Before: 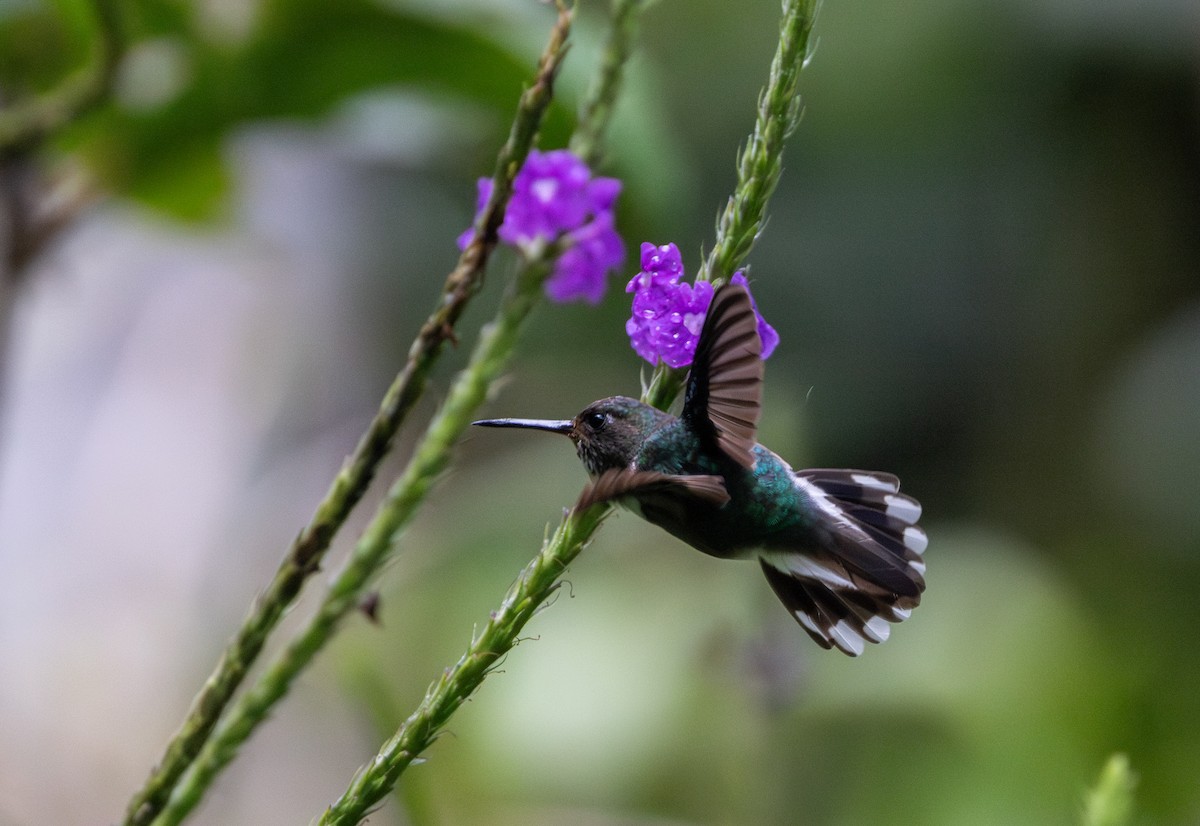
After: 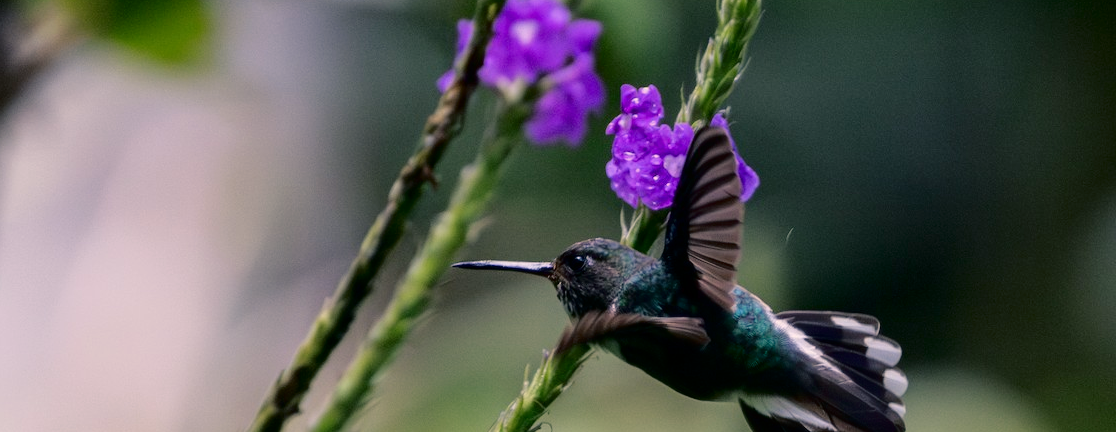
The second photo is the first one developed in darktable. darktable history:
crop: left 1.744%, top 19.225%, right 5.069%, bottom 28.357%
fill light: exposure -2 EV, width 8.6
exposure: compensate highlight preservation false
color balance rgb: shadows lift › chroma 5.41%, shadows lift › hue 240°, highlights gain › chroma 3.74%, highlights gain › hue 60°, saturation formula JzAzBz (2021)
